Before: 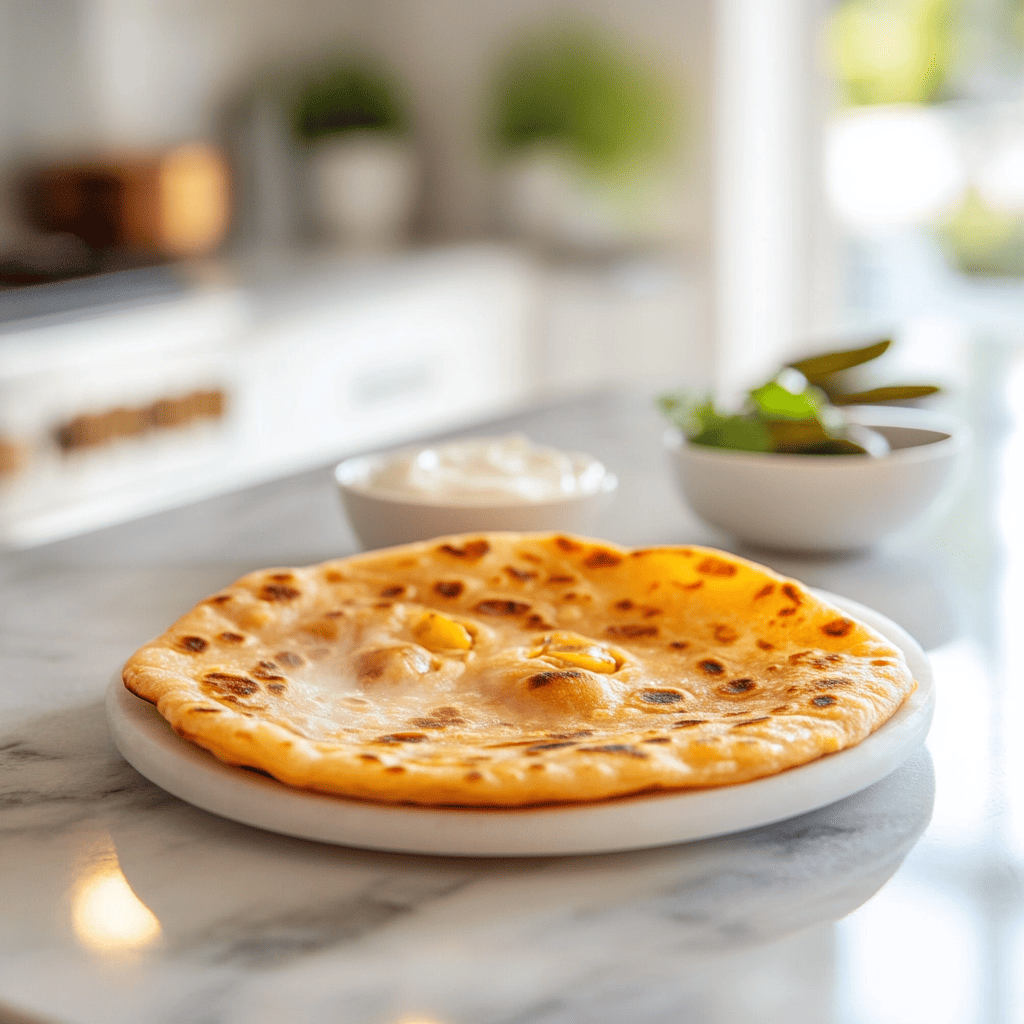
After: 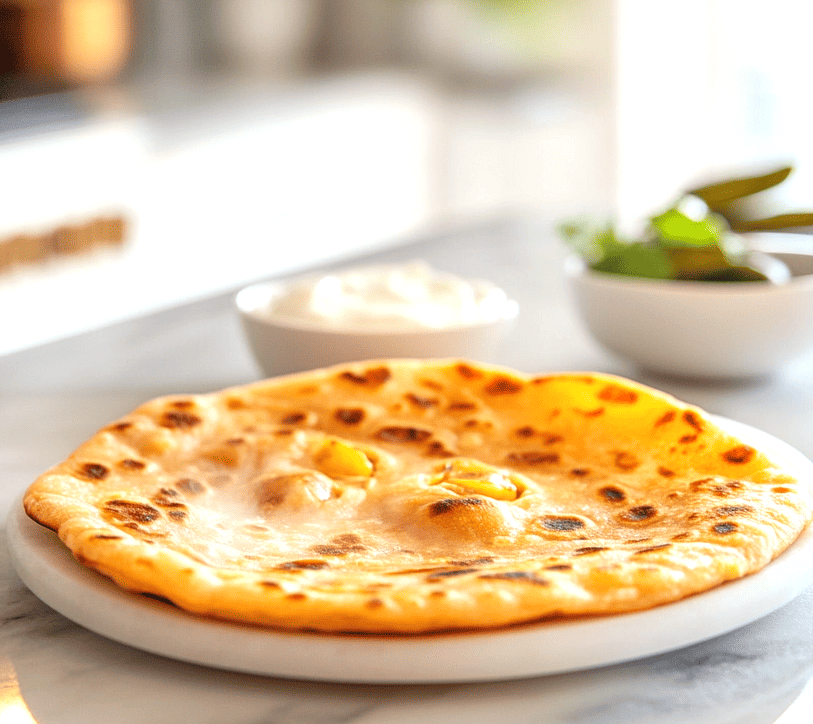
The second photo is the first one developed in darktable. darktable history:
crop: left 9.712%, top 16.928%, right 10.845%, bottom 12.332%
exposure: black level correction 0, exposure 0.5 EV, compensate highlight preservation false
